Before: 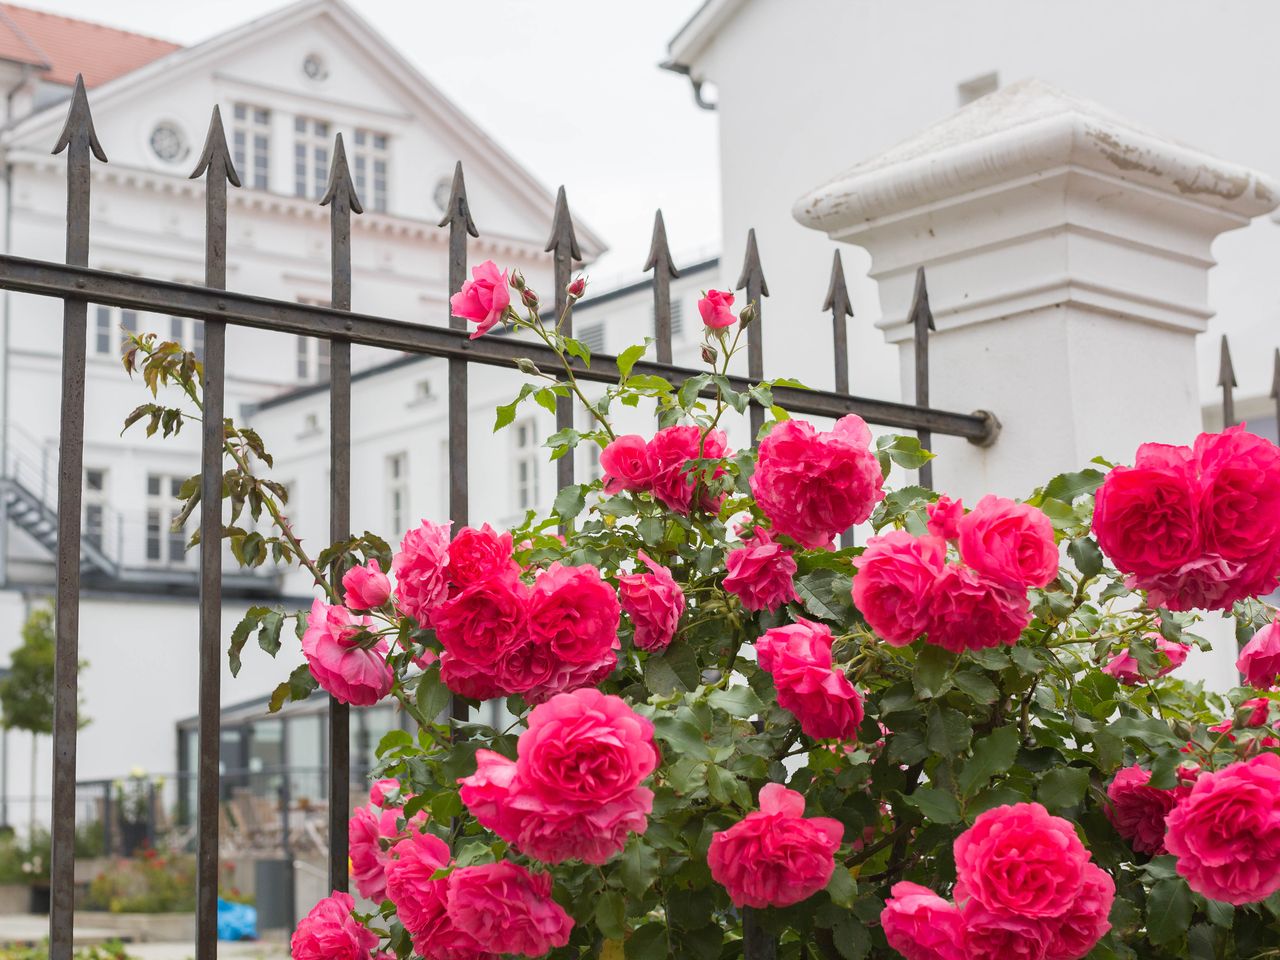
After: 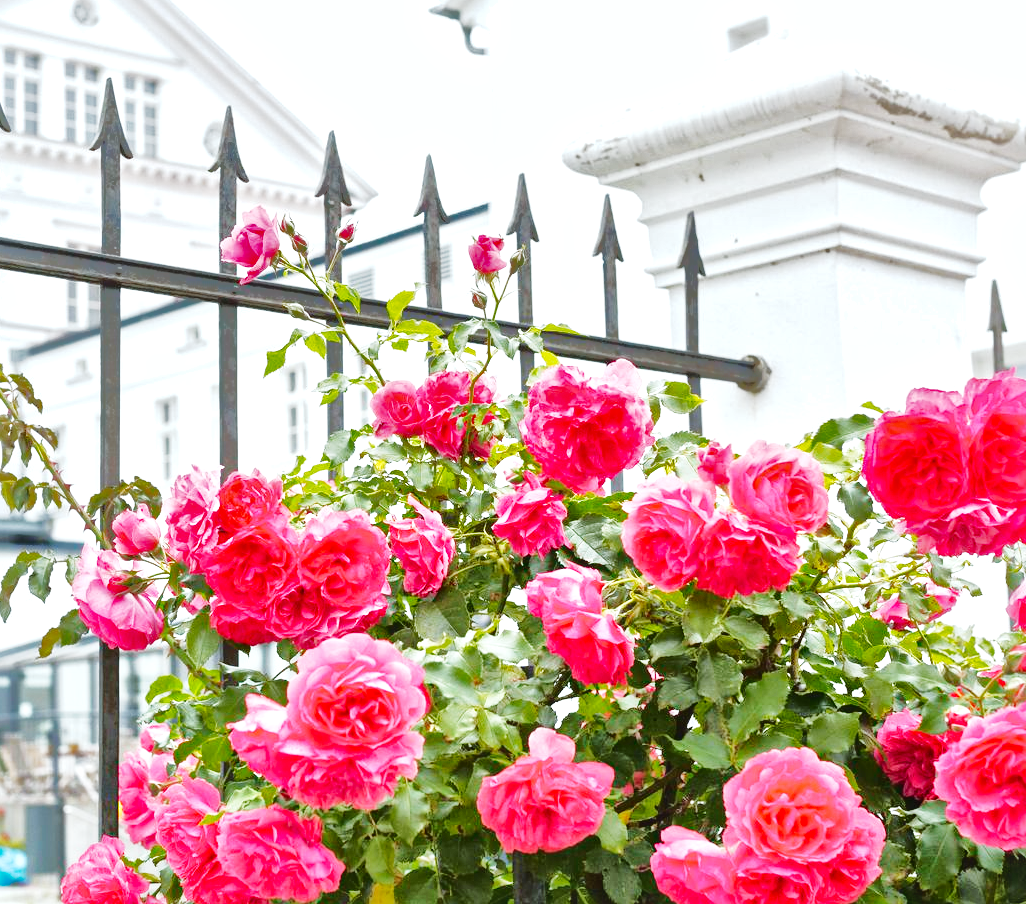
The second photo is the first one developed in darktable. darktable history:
exposure: exposure 0.557 EV, compensate exposure bias true, compensate highlight preservation false
crop and rotate: left 17.994%, top 5.736%, right 1.791%
color calibration: output R [1.063, -0.012, -0.003, 0], output G [0, 1.022, 0.021, 0], output B [-0.079, 0.047, 1, 0], illuminant F (fluorescent), F source F9 (Cool White Deluxe 4150 K) – high CRI, x 0.374, y 0.373, temperature 4158.09 K
base curve: curves: ch0 [(0, 0) (0, 0.001) (0.001, 0.001) (0.004, 0.002) (0.007, 0.004) (0.015, 0.013) (0.033, 0.045) (0.052, 0.096) (0.075, 0.17) (0.099, 0.241) (0.163, 0.42) (0.219, 0.55) (0.259, 0.616) (0.327, 0.722) (0.365, 0.765) (0.522, 0.873) (0.547, 0.881) (0.689, 0.919) (0.826, 0.952) (1, 1)], preserve colors none
shadows and highlights: shadows 39.6, highlights -60.05
local contrast: mode bilateral grid, contrast 20, coarseness 19, detail 163%, midtone range 0.2
tone curve: curves: ch0 [(0, 0) (0.003, 0.054) (0.011, 0.058) (0.025, 0.069) (0.044, 0.087) (0.069, 0.1) (0.1, 0.123) (0.136, 0.152) (0.177, 0.183) (0.224, 0.234) (0.277, 0.291) (0.335, 0.367) (0.399, 0.441) (0.468, 0.524) (0.543, 0.6) (0.623, 0.673) (0.709, 0.744) (0.801, 0.812) (0.898, 0.89) (1, 1)], color space Lab, independent channels, preserve colors none
